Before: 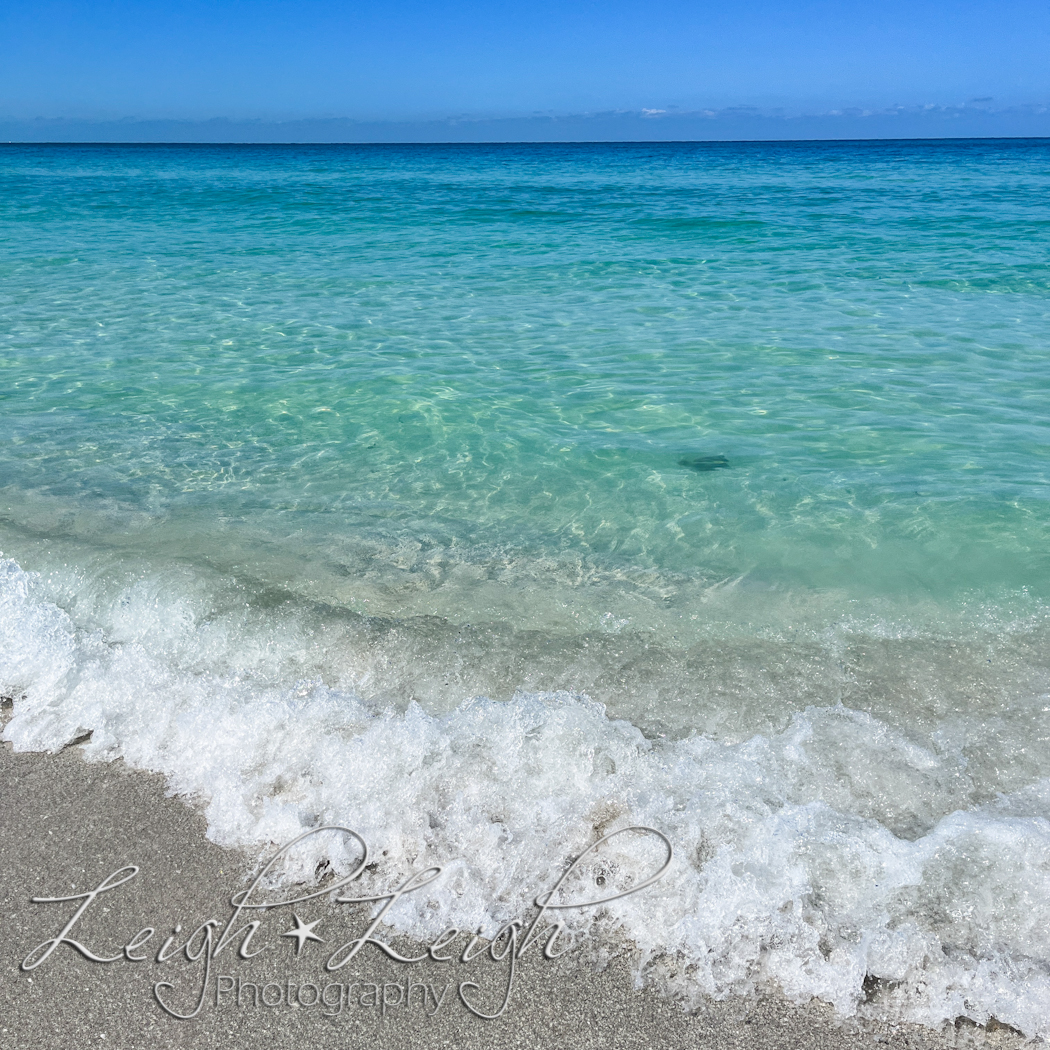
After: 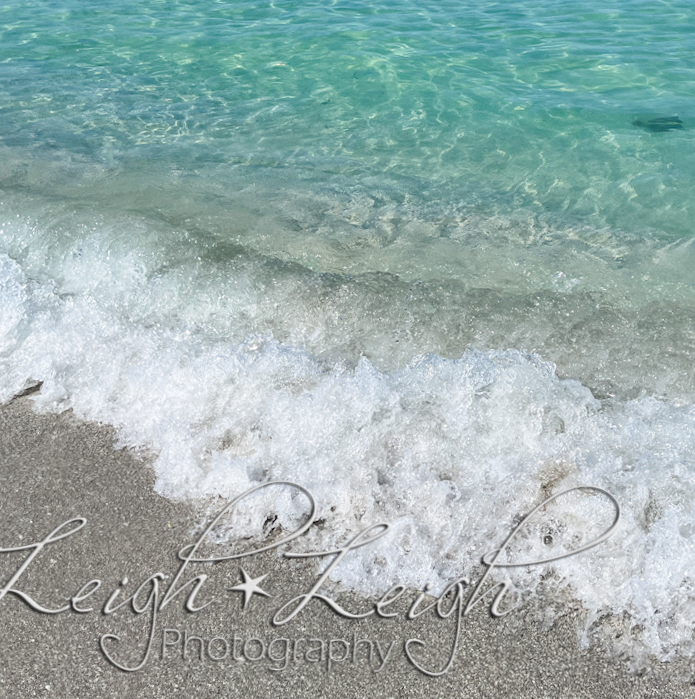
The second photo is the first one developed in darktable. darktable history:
crop and rotate: angle -0.898°, left 3.822%, top 32.385%, right 28.876%
